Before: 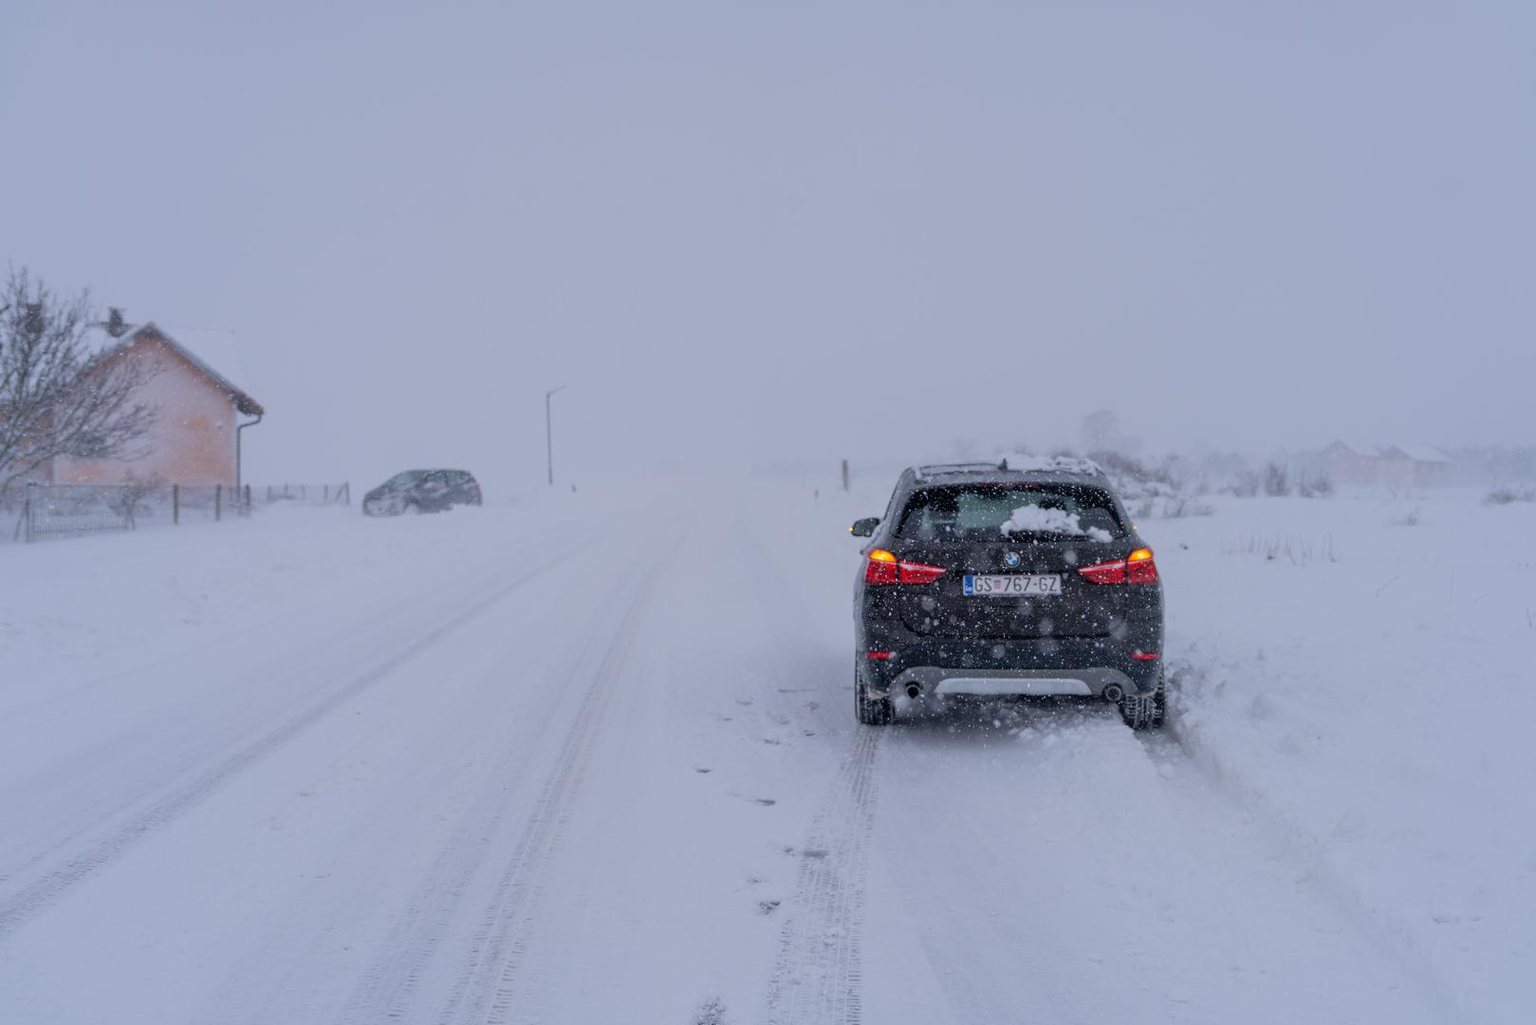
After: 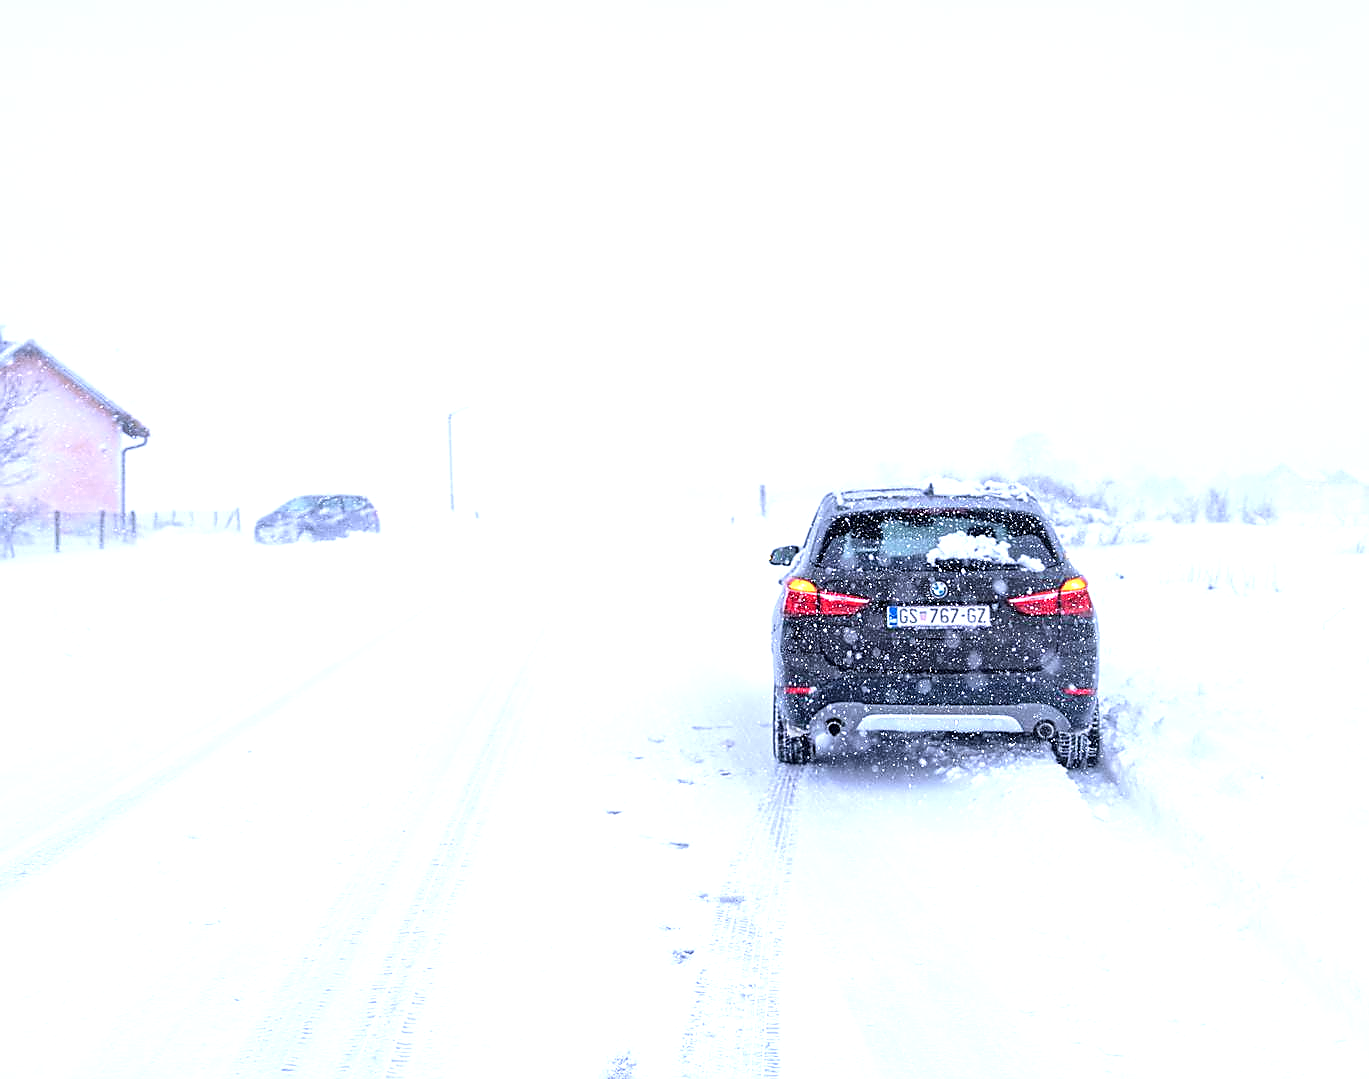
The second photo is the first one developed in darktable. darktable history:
exposure: black level correction 0, exposure 1.625 EV, compensate highlight preservation false
crop: left 7.958%, right 7.478%
color calibration: illuminant as shot in camera, x 0.365, y 0.378, temperature 4430.18 K
sharpen: radius 1.416, amount 1.246, threshold 0.682
